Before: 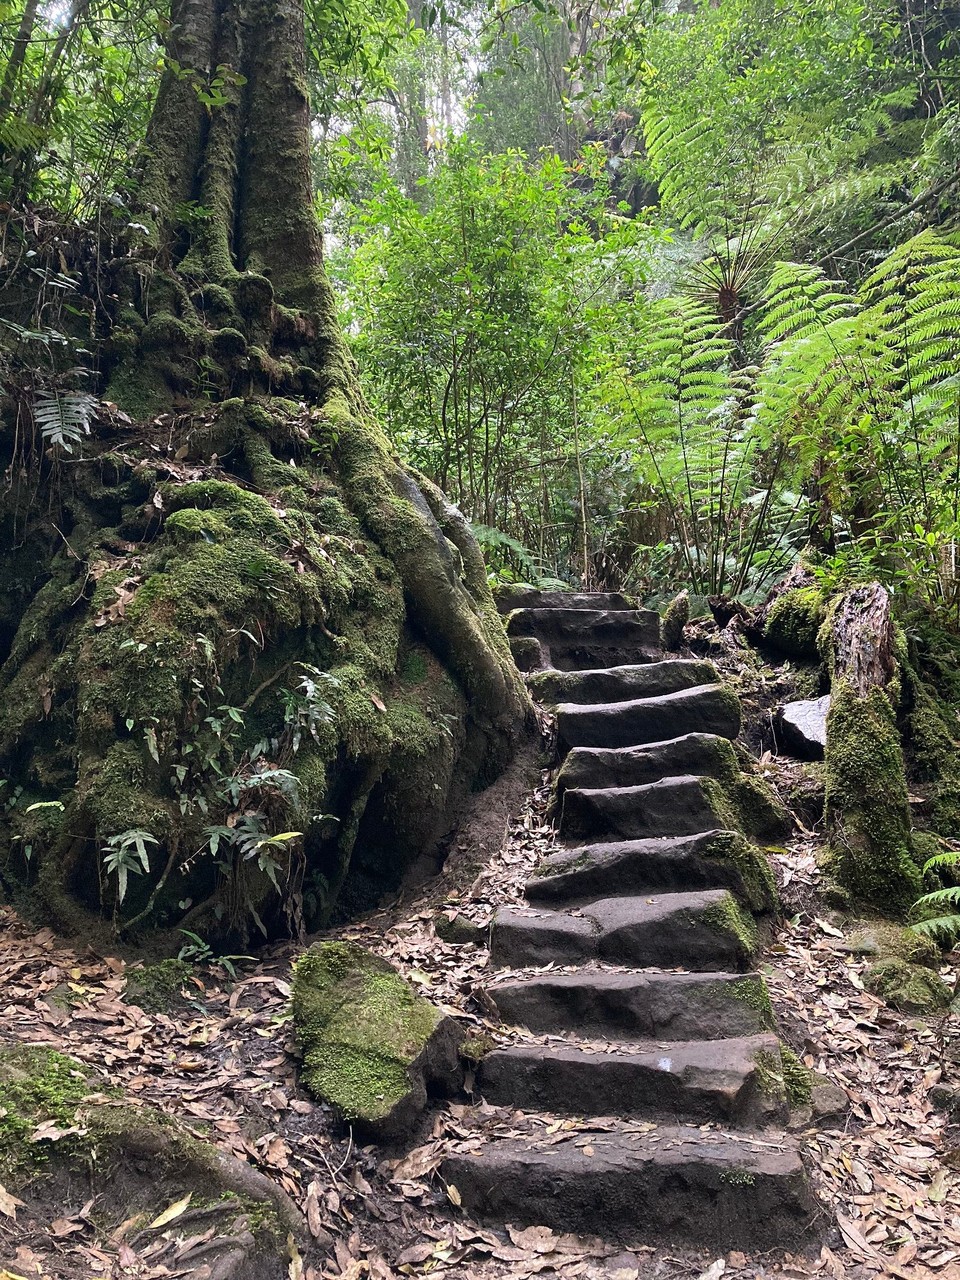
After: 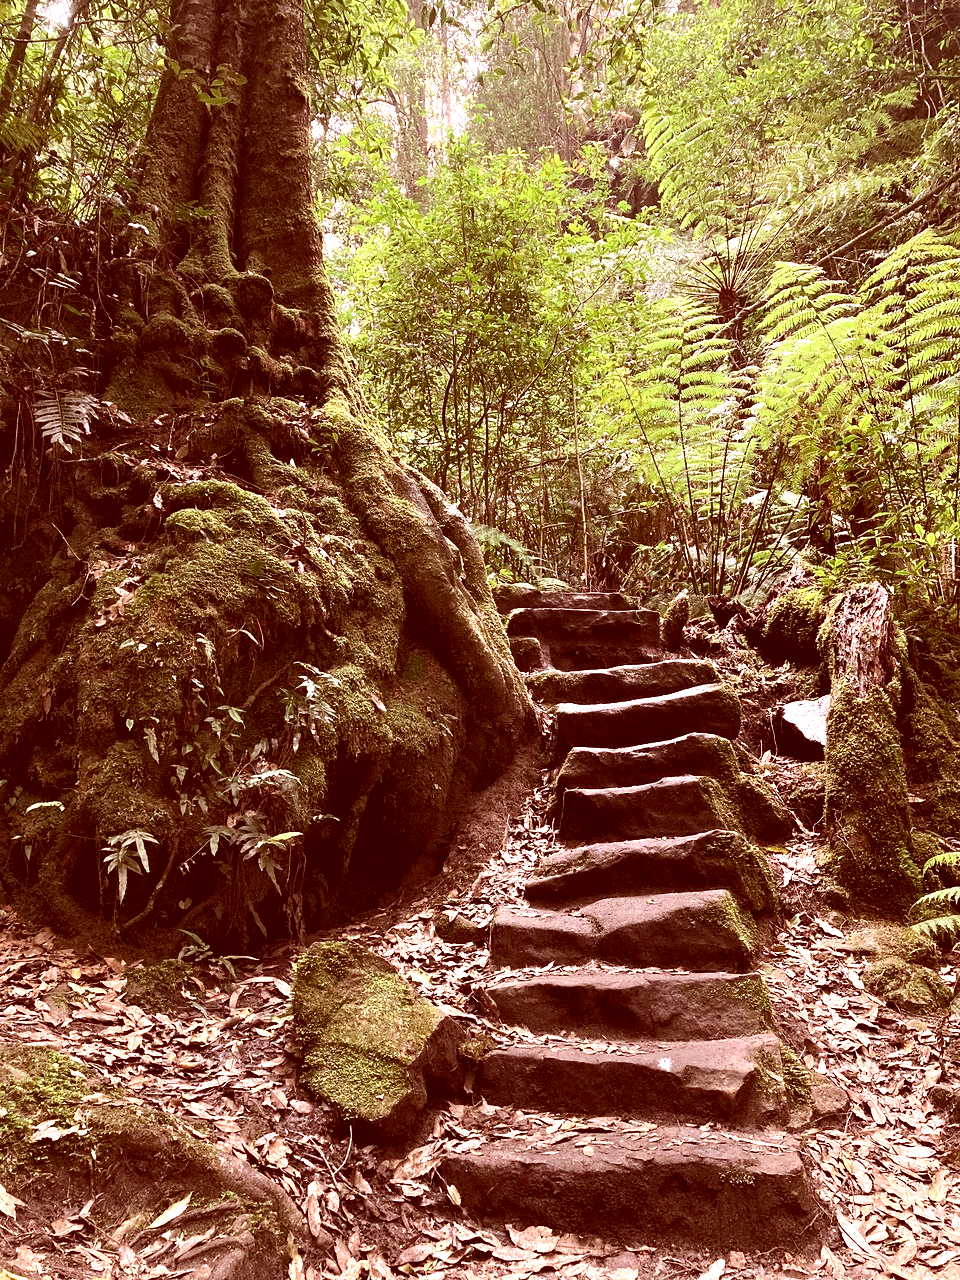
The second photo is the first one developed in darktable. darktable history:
color correction: highlights a* 9.03, highlights b* 8.71, shadows a* 40, shadows b* 40, saturation 0.8
tone equalizer: -8 EV 0.001 EV, -7 EV -0.002 EV, -6 EV 0.002 EV, -5 EV -0.03 EV, -4 EV -0.116 EV, -3 EV -0.169 EV, -2 EV 0.24 EV, -1 EV 0.702 EV, +0 EV 0.493 EV
